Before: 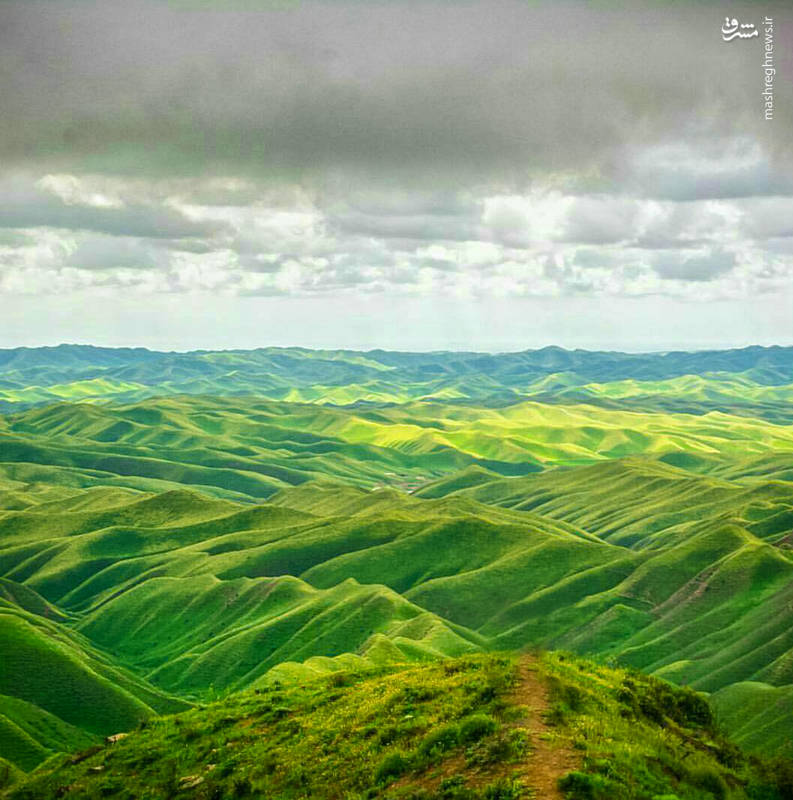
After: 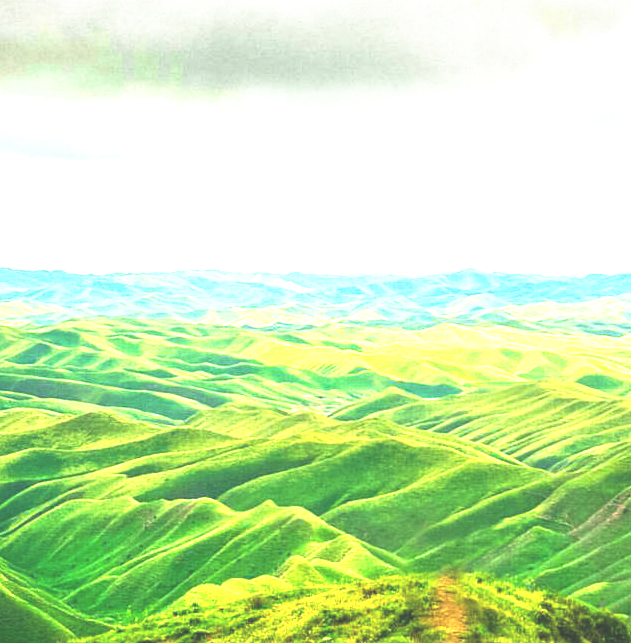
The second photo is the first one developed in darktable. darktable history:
crop and rotate: left 10.368%, top 9.804%, right 9.988%, bottom 9.71%
exposure: black level correction -0.023, exposure 1.398 EV, compensate highlight preservation false
base curve: curves: ch0 [(0.017, 0) (0.425, 0.441) (0.844, 0.933) (1, 1)], preserve colors none
